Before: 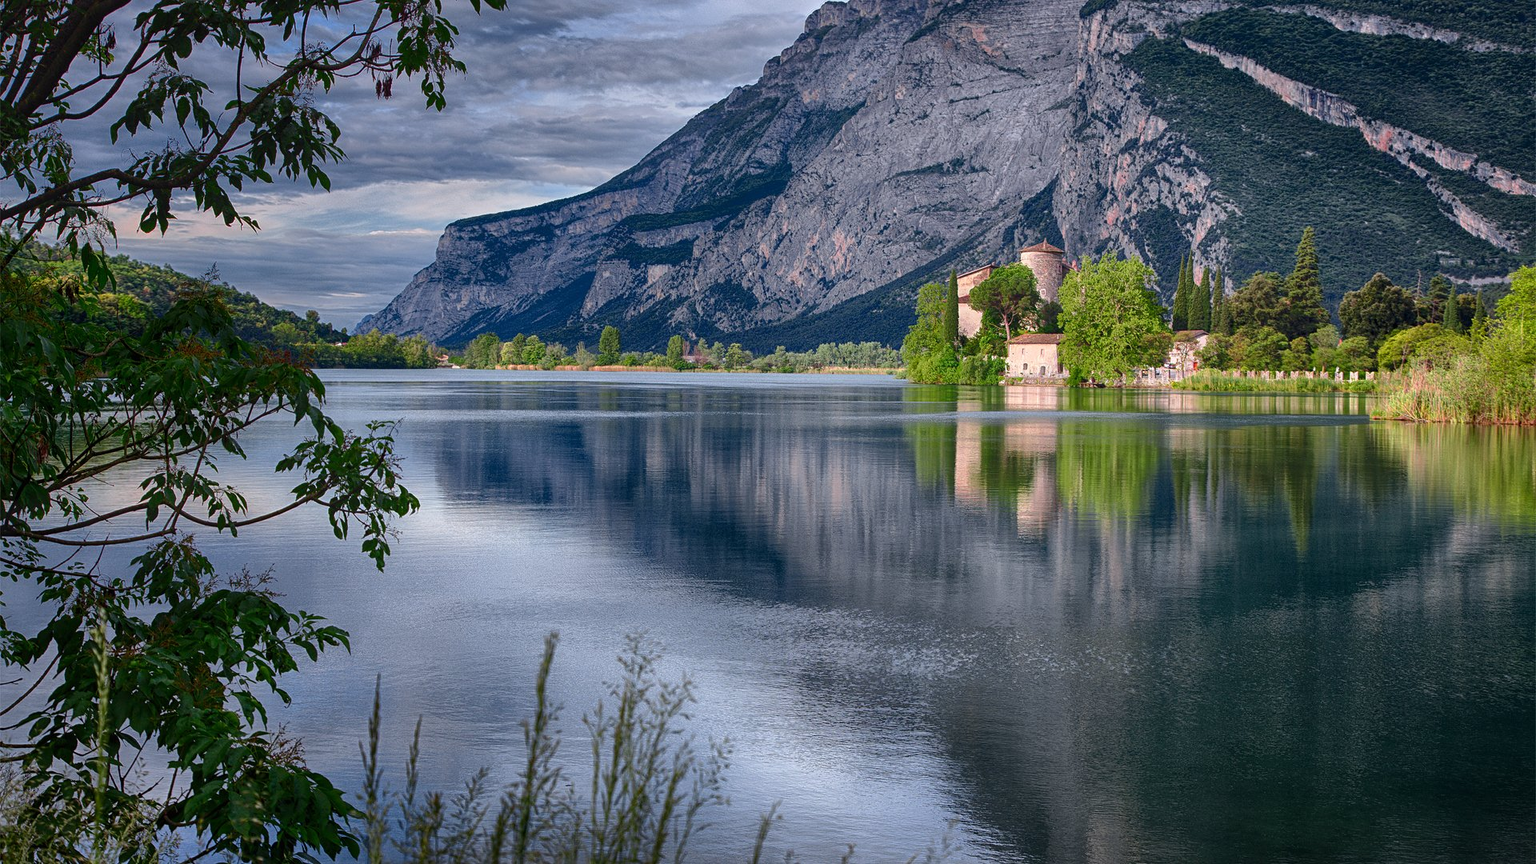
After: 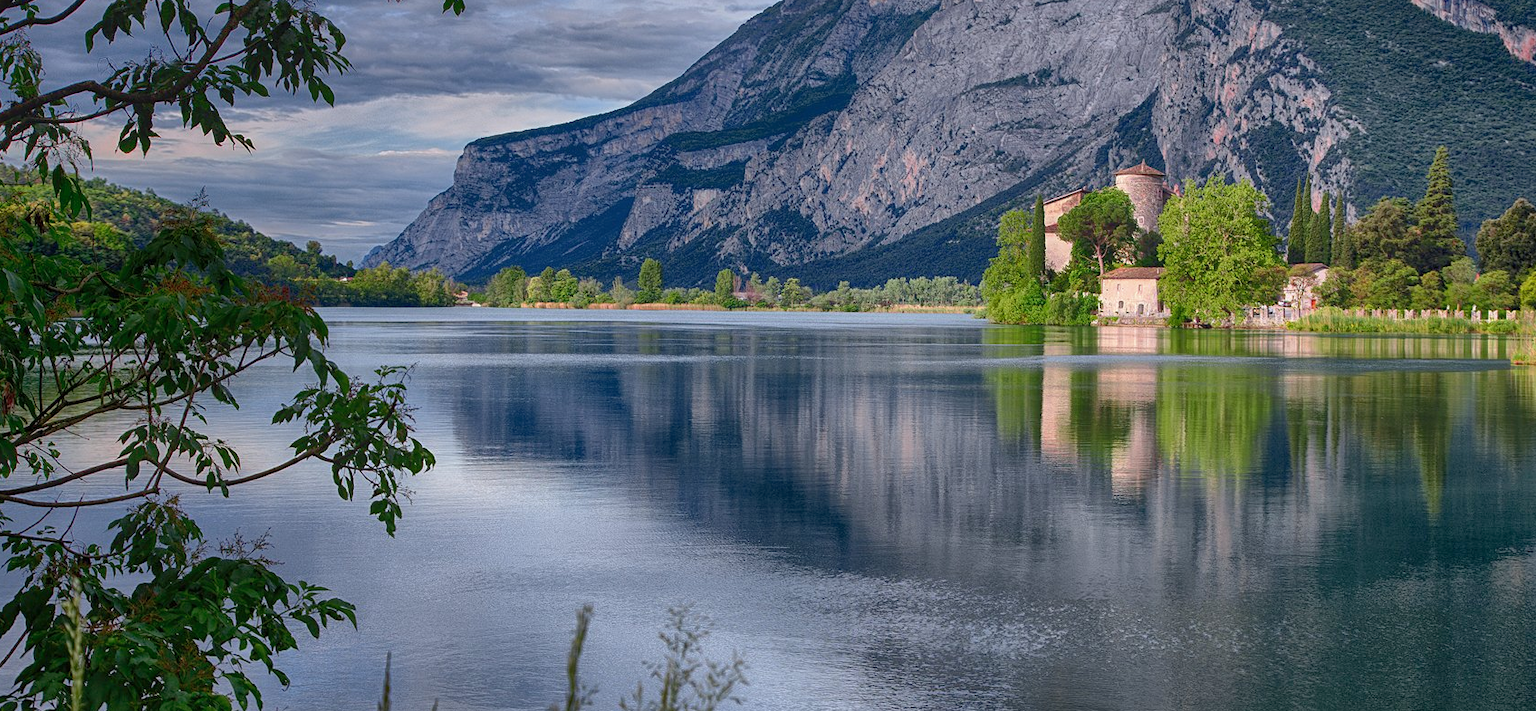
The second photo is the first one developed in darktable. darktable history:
crop and rotate: left 2.309%, top 11.315%, right 9.34%, bottom 15.882%
shadows and highlights: on, module defaults
